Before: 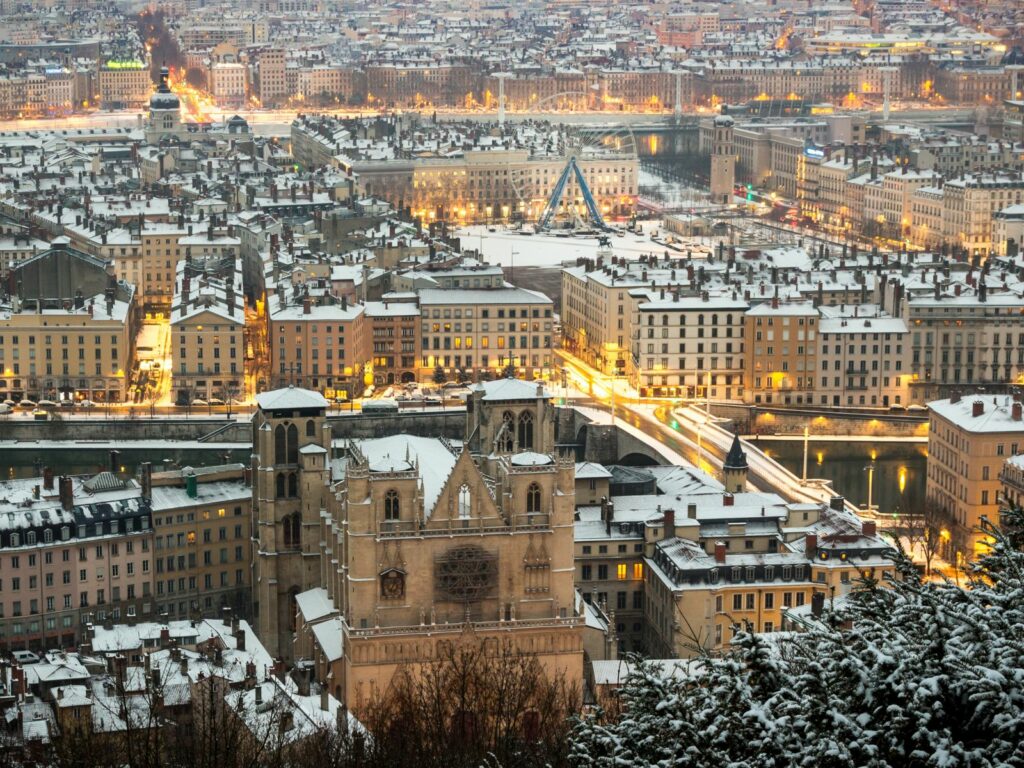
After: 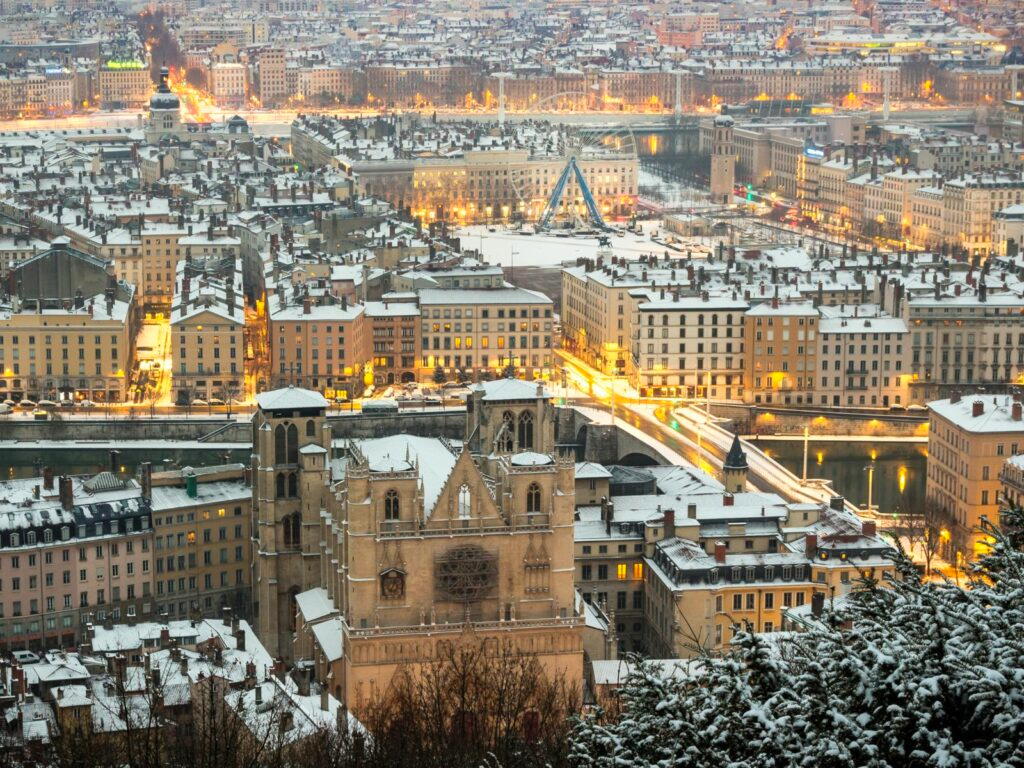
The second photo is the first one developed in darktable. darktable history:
contrast brightness saturation: contrast 0.026, brightness 0.065, saturation 0.127
